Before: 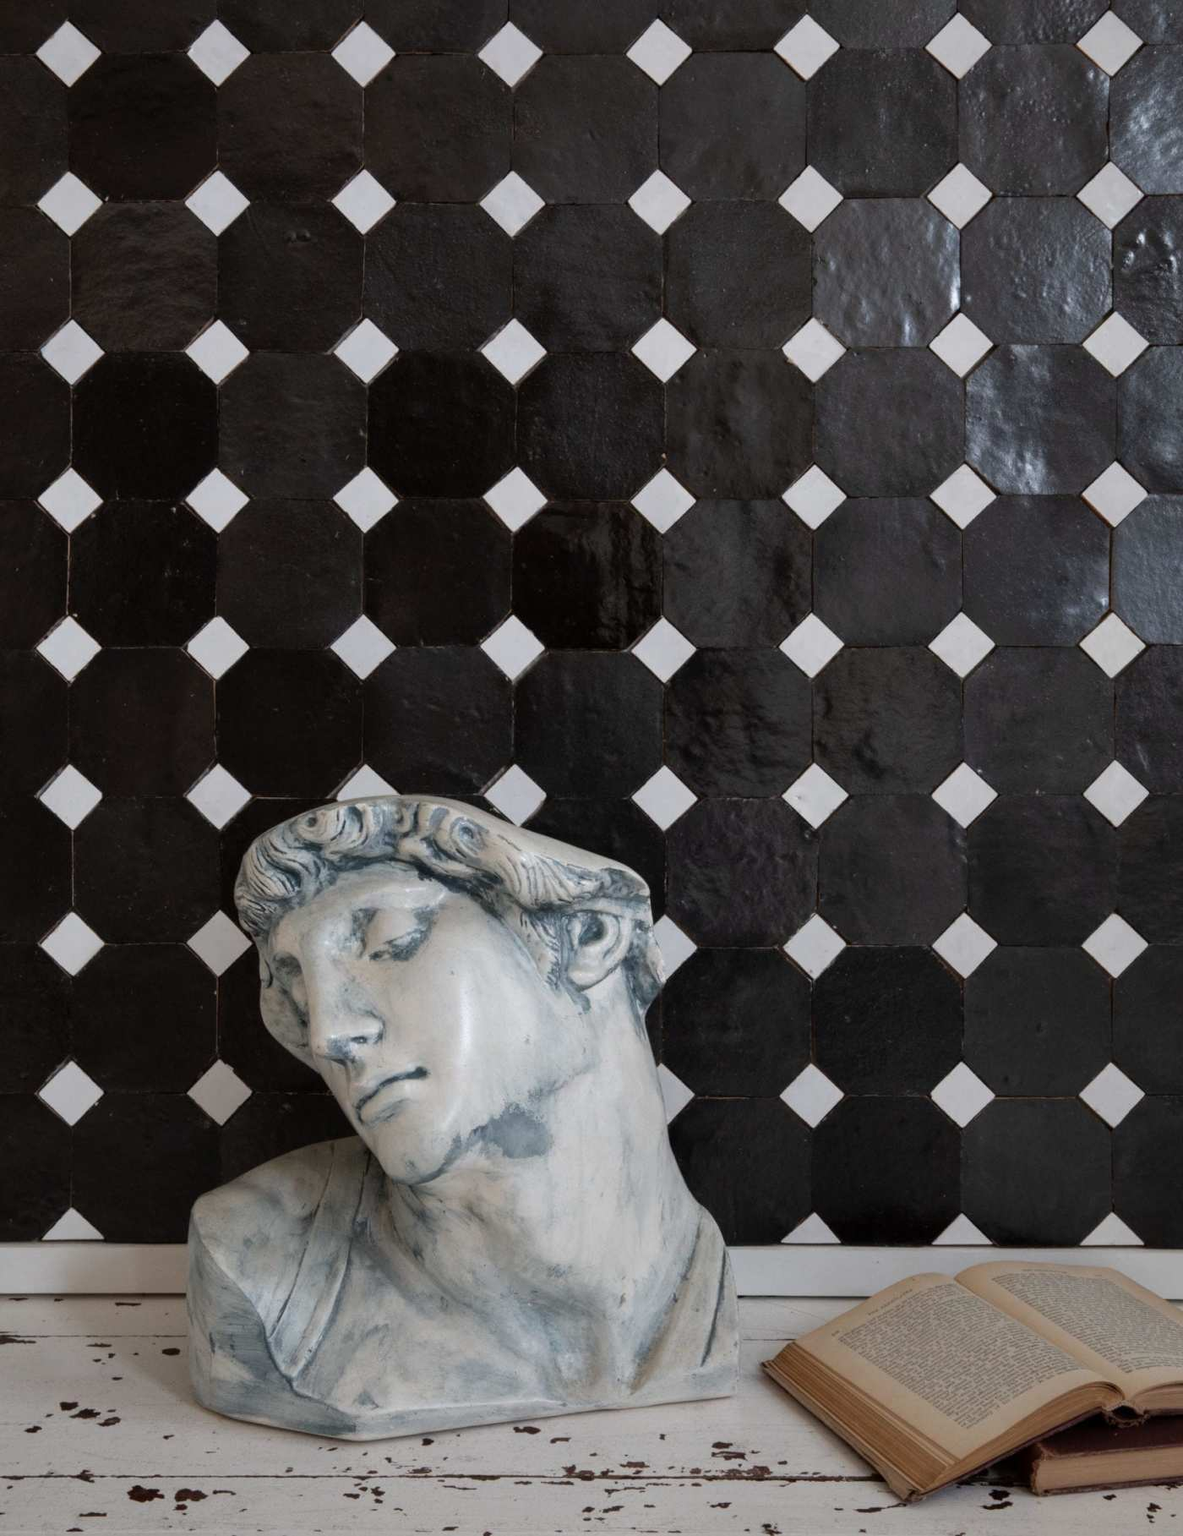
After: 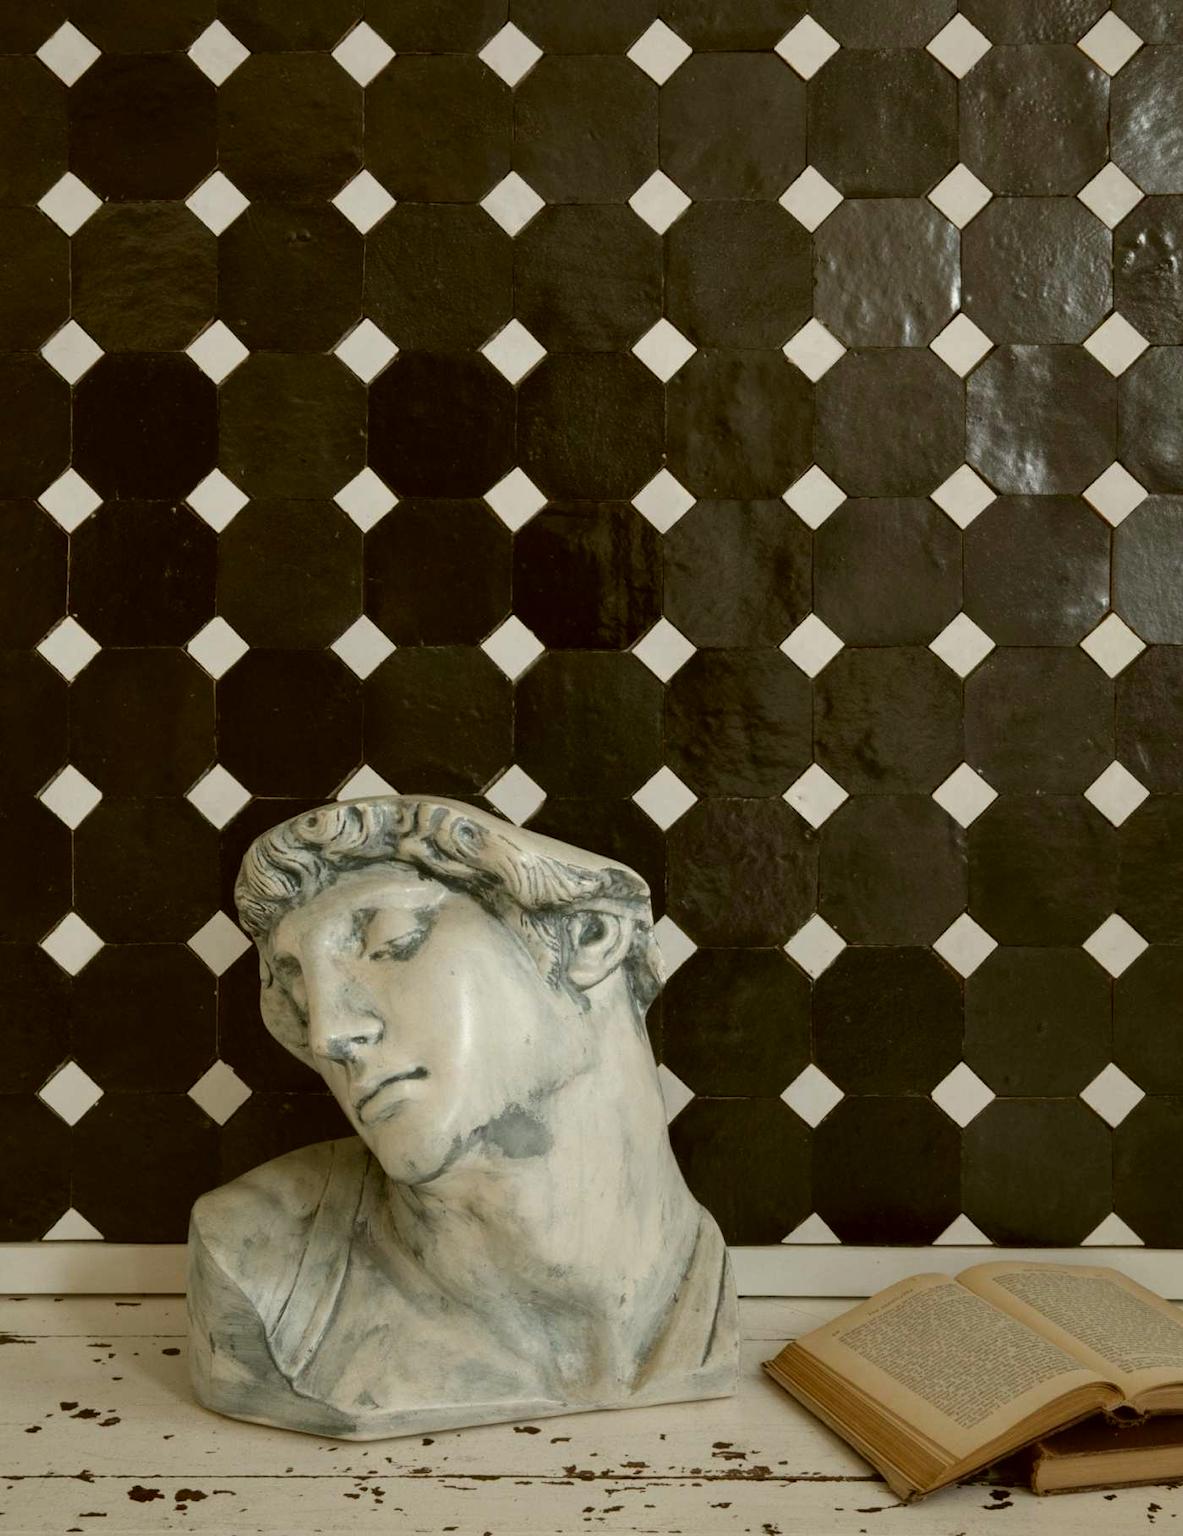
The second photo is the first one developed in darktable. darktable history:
color correction: highlights a* -1.41, highlights b* 10.57, shadows a* 0.45, shadows b* 18.98
